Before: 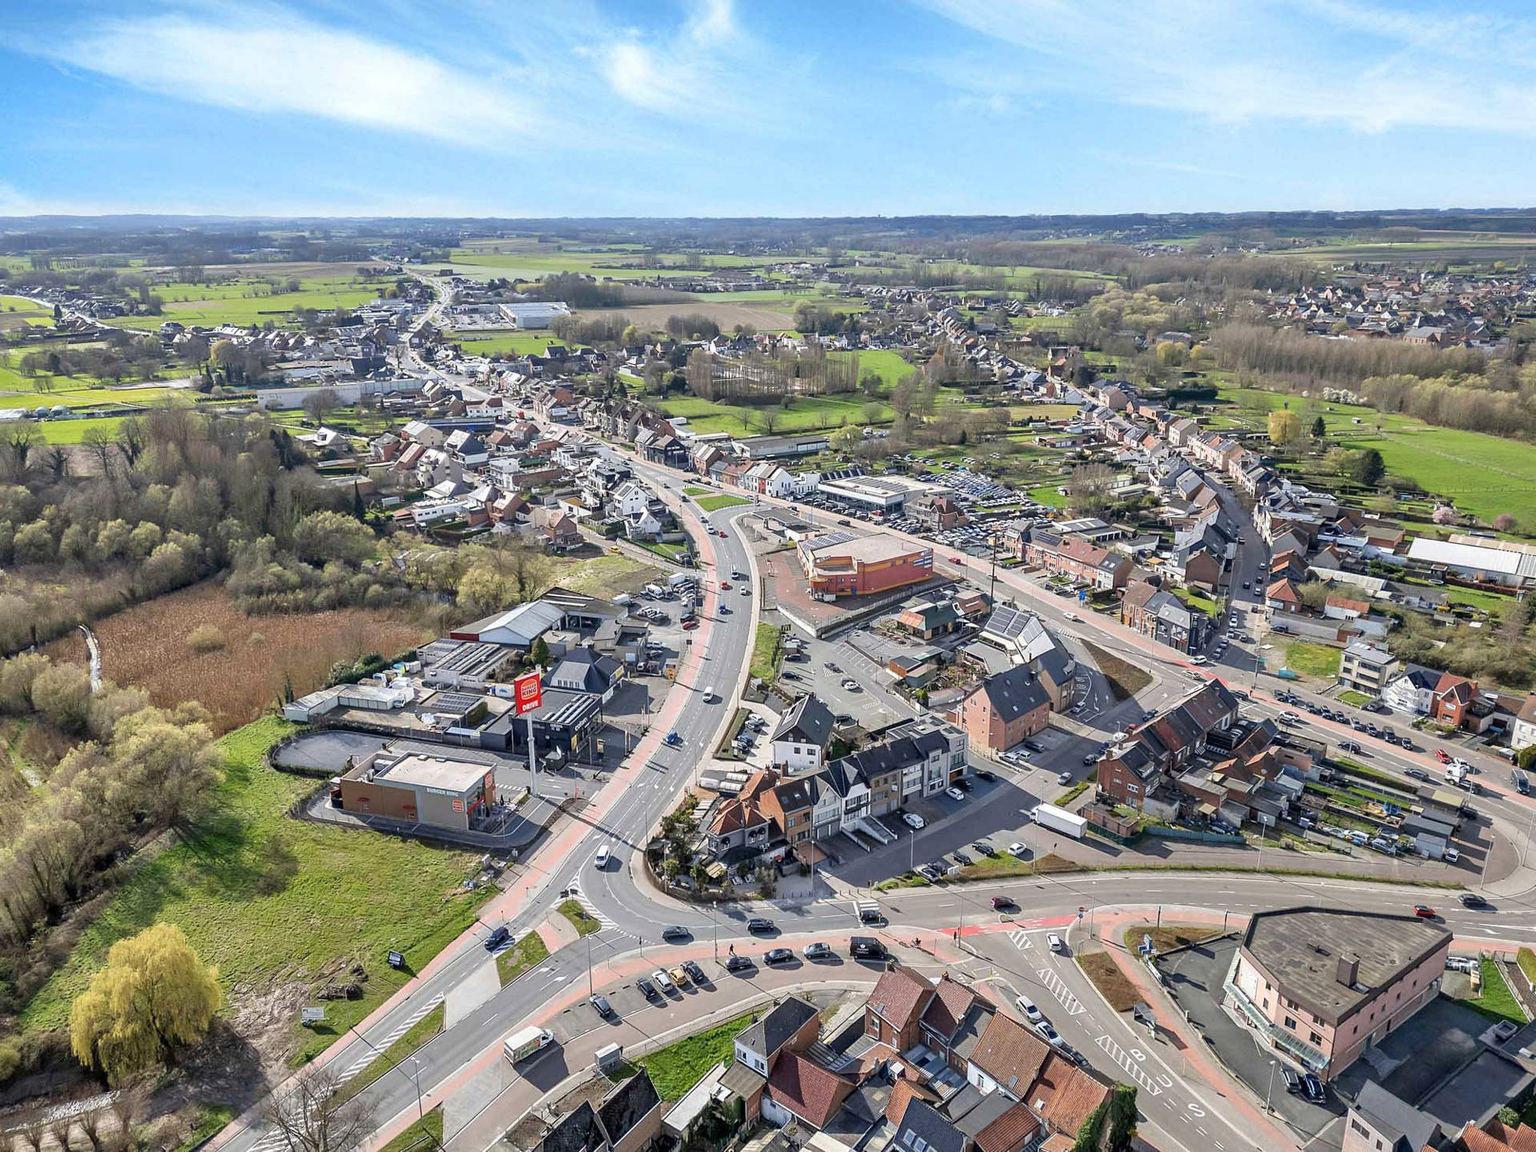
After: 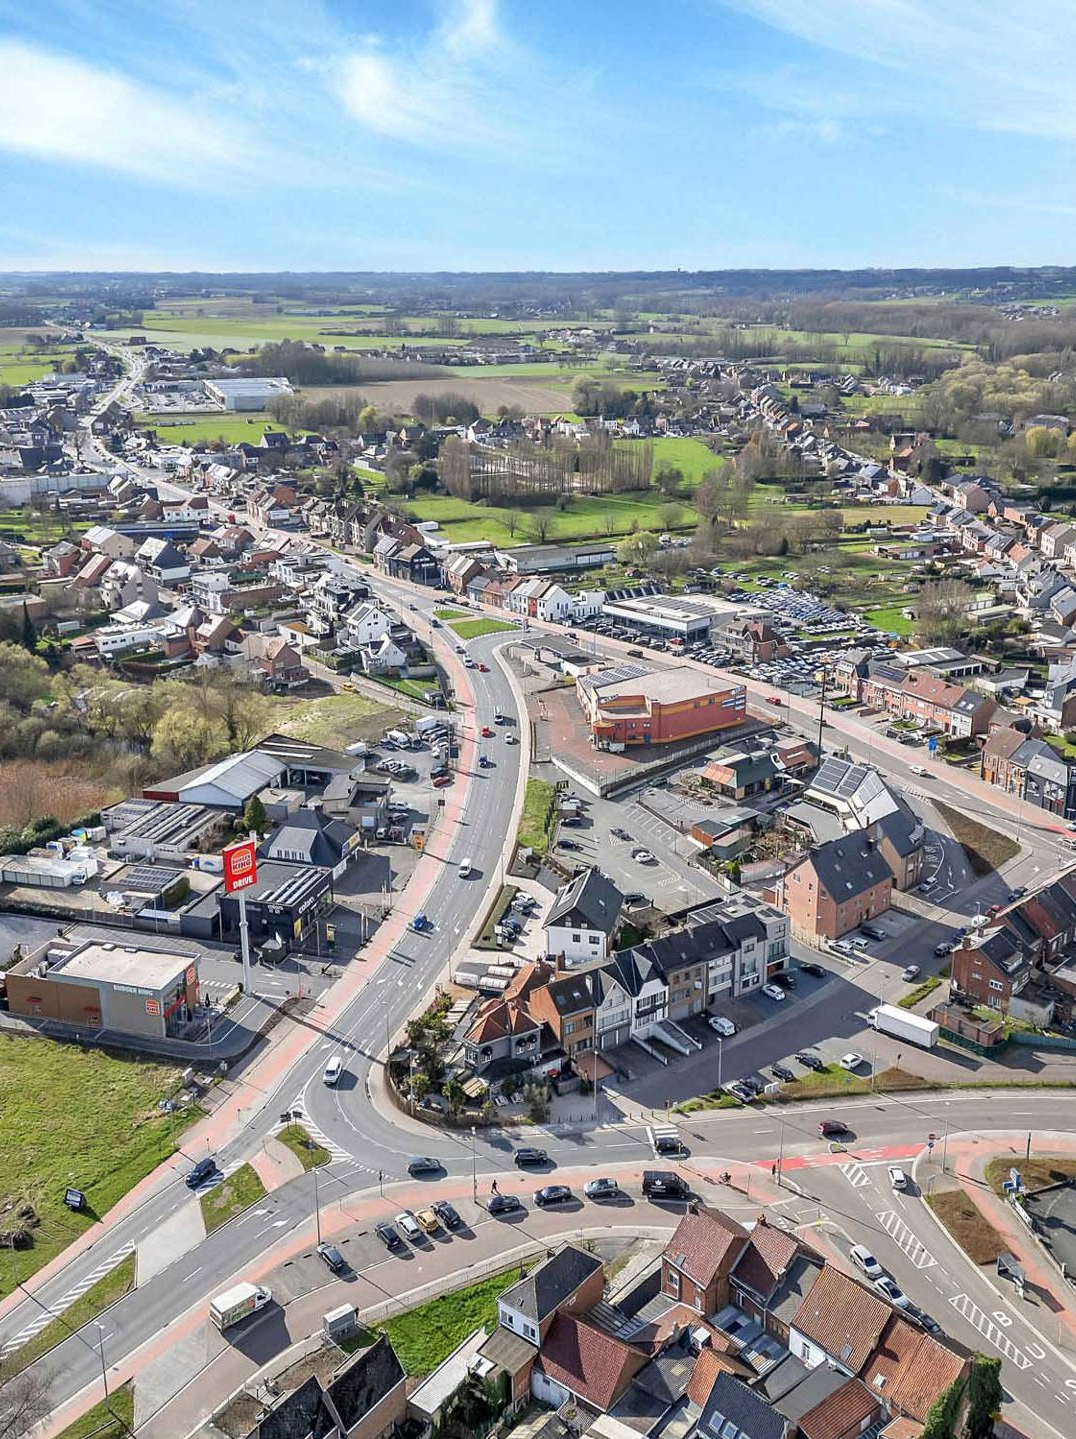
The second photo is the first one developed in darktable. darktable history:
crop: left 21.921%, right 21.995%, bottom 0.013%
